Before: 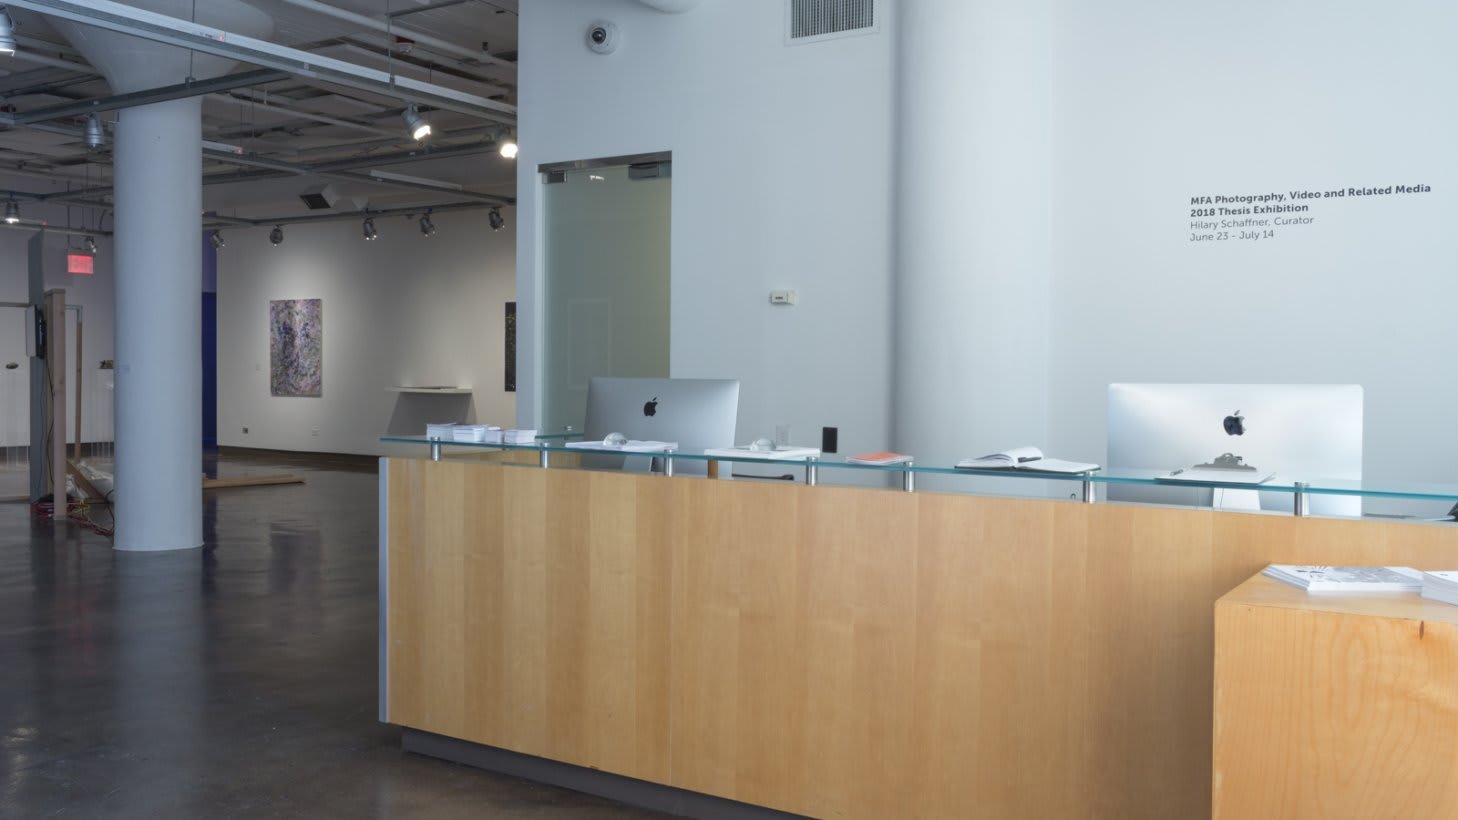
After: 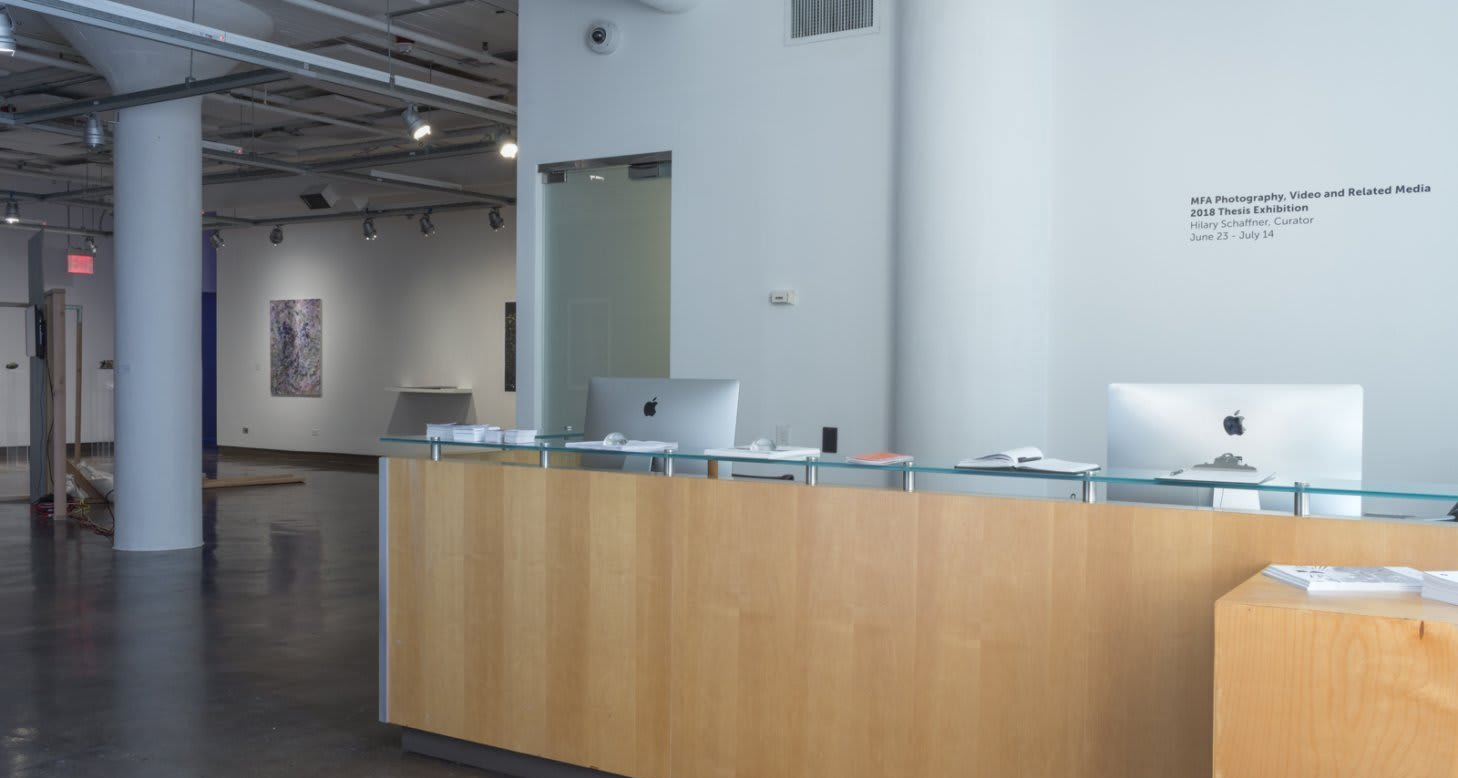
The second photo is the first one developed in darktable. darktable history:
local contrast: detail 110%
crop and rotate: top 0%, bottom 5.097%
